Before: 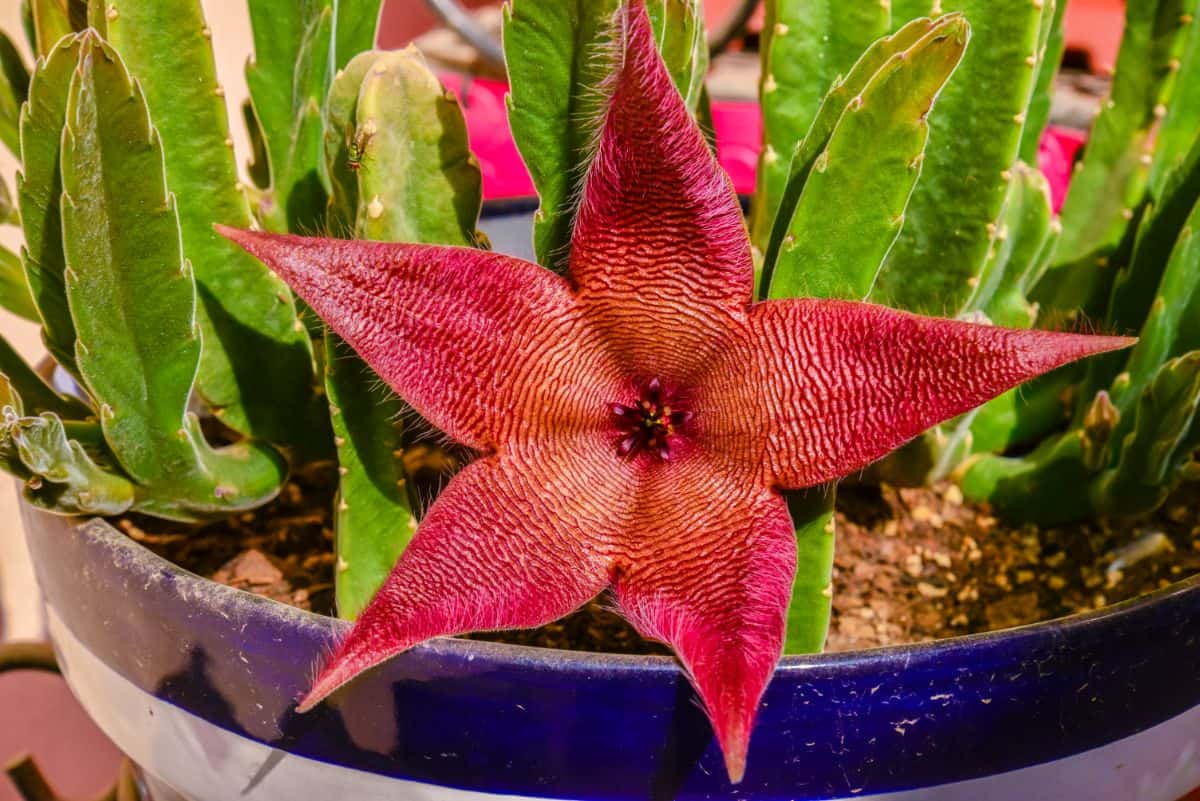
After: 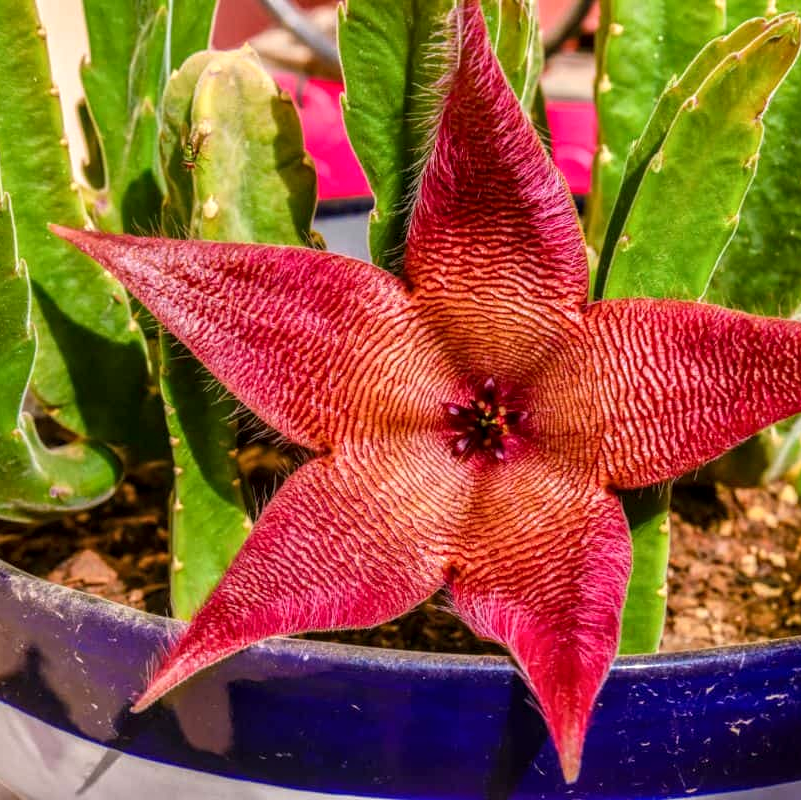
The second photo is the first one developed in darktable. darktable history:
local contrast: on, module defaults
crop and rotate: left 13.769%, right 19.424%
tone curve: curves: ch0 [(0, 0) (0.003, 0.003) (0.011, 0.011) (0.025, 0.026) (0.044, 0.046) (0.069, 0.071) (0.1, 0.103) (0.136, 0.14) (0.177, 0.183) (0.224, 0.231) (0.277, 0.286) (0.335, 0.346) (0.399, 0.412) (0.468, 0.483) (0.543, 0.56) (0.623, 0.643) (0.709, 0.732) (0.801, 0.826) (0.898, 0.917) (1, 1)], preserve colors none
exposure: exposure 0.084 EV, compensate exposure bias true, compensate highlight preservation false
